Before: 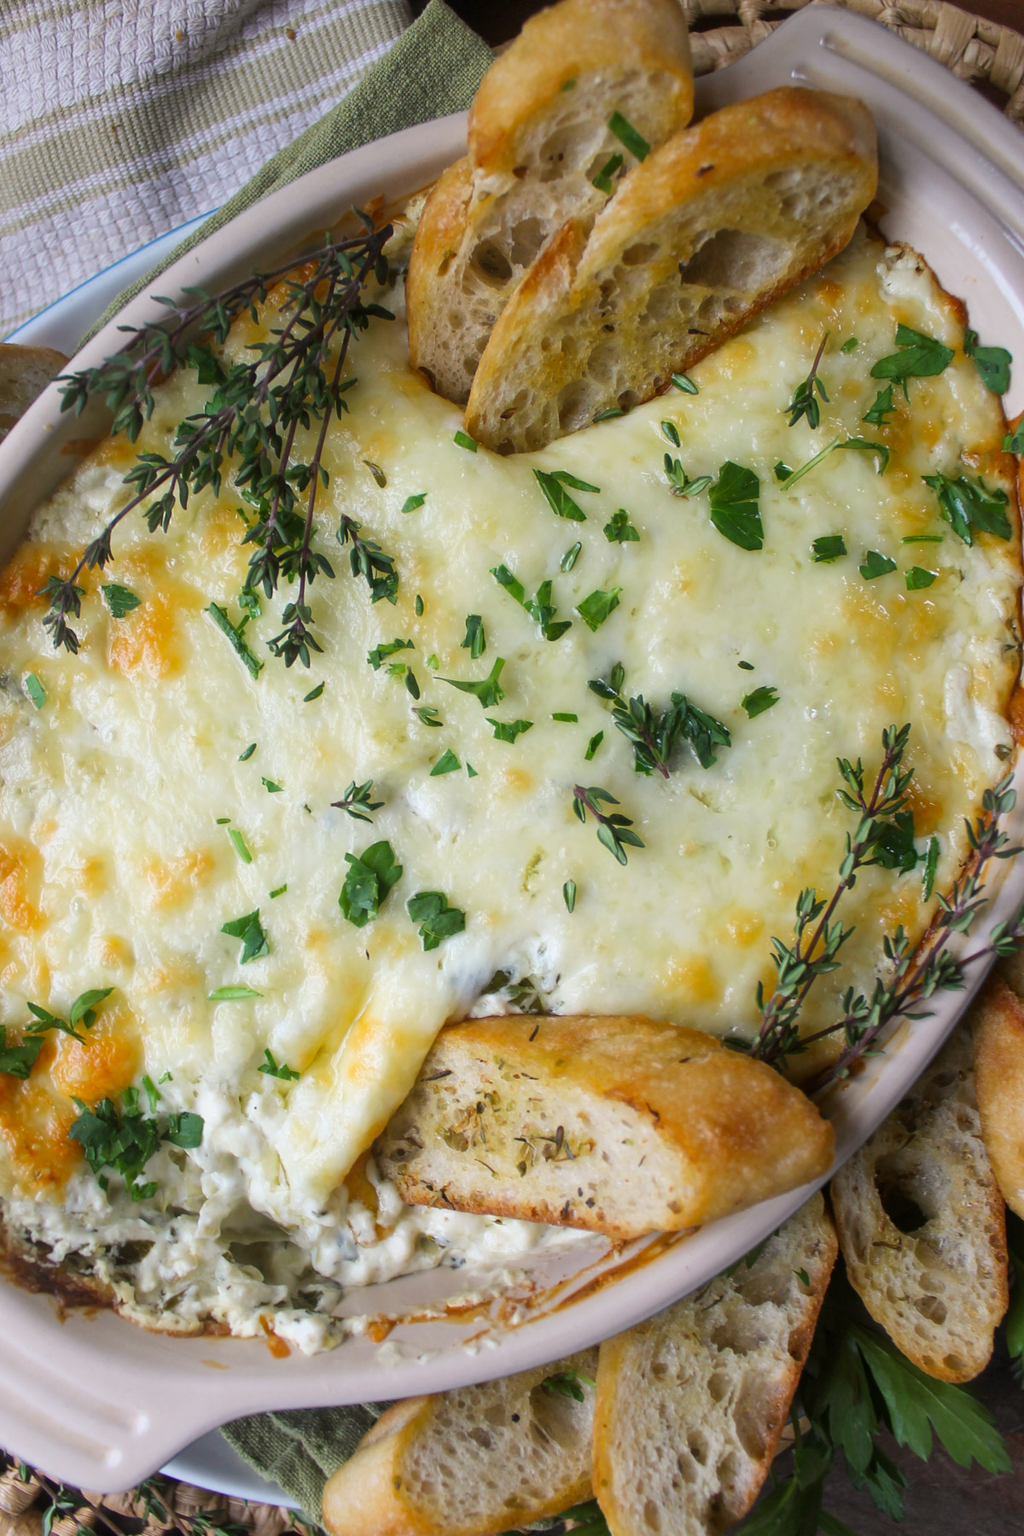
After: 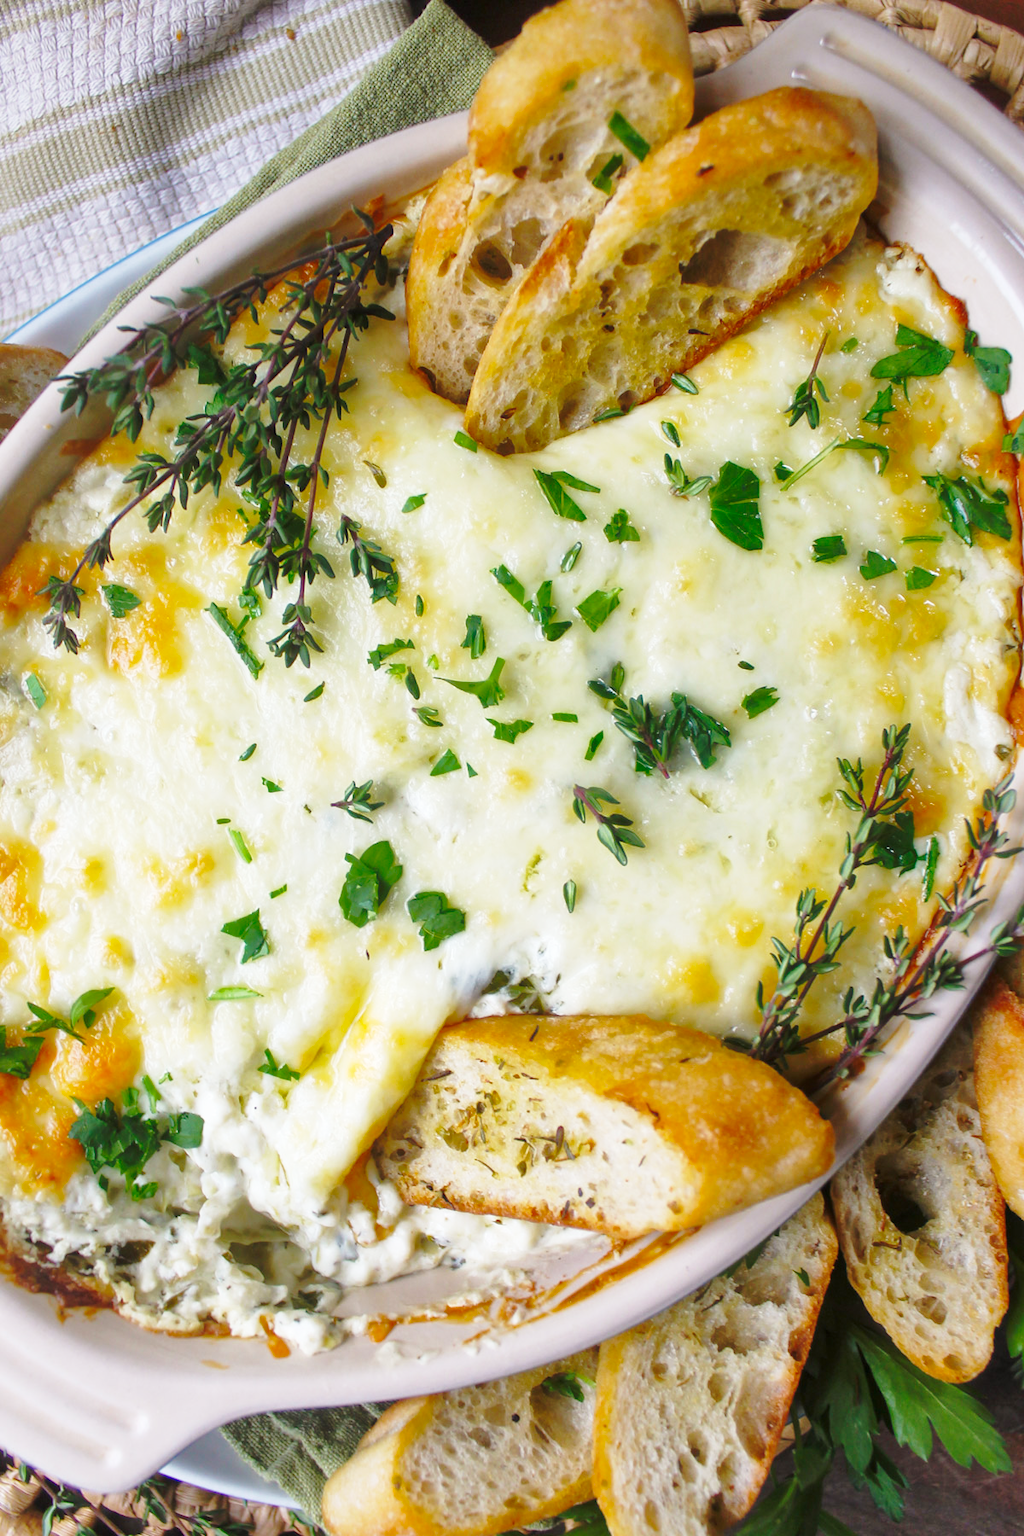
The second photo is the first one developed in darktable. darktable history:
base curve: curves: ch0 [(0, 0) (0.032, 0.037) (0.105, 0.228) (0.435, 0.76) (0.856, 0.983) (1, 1)], exposure shift 0.01, preserve colors none
shadows and highlights: on, module defaults
